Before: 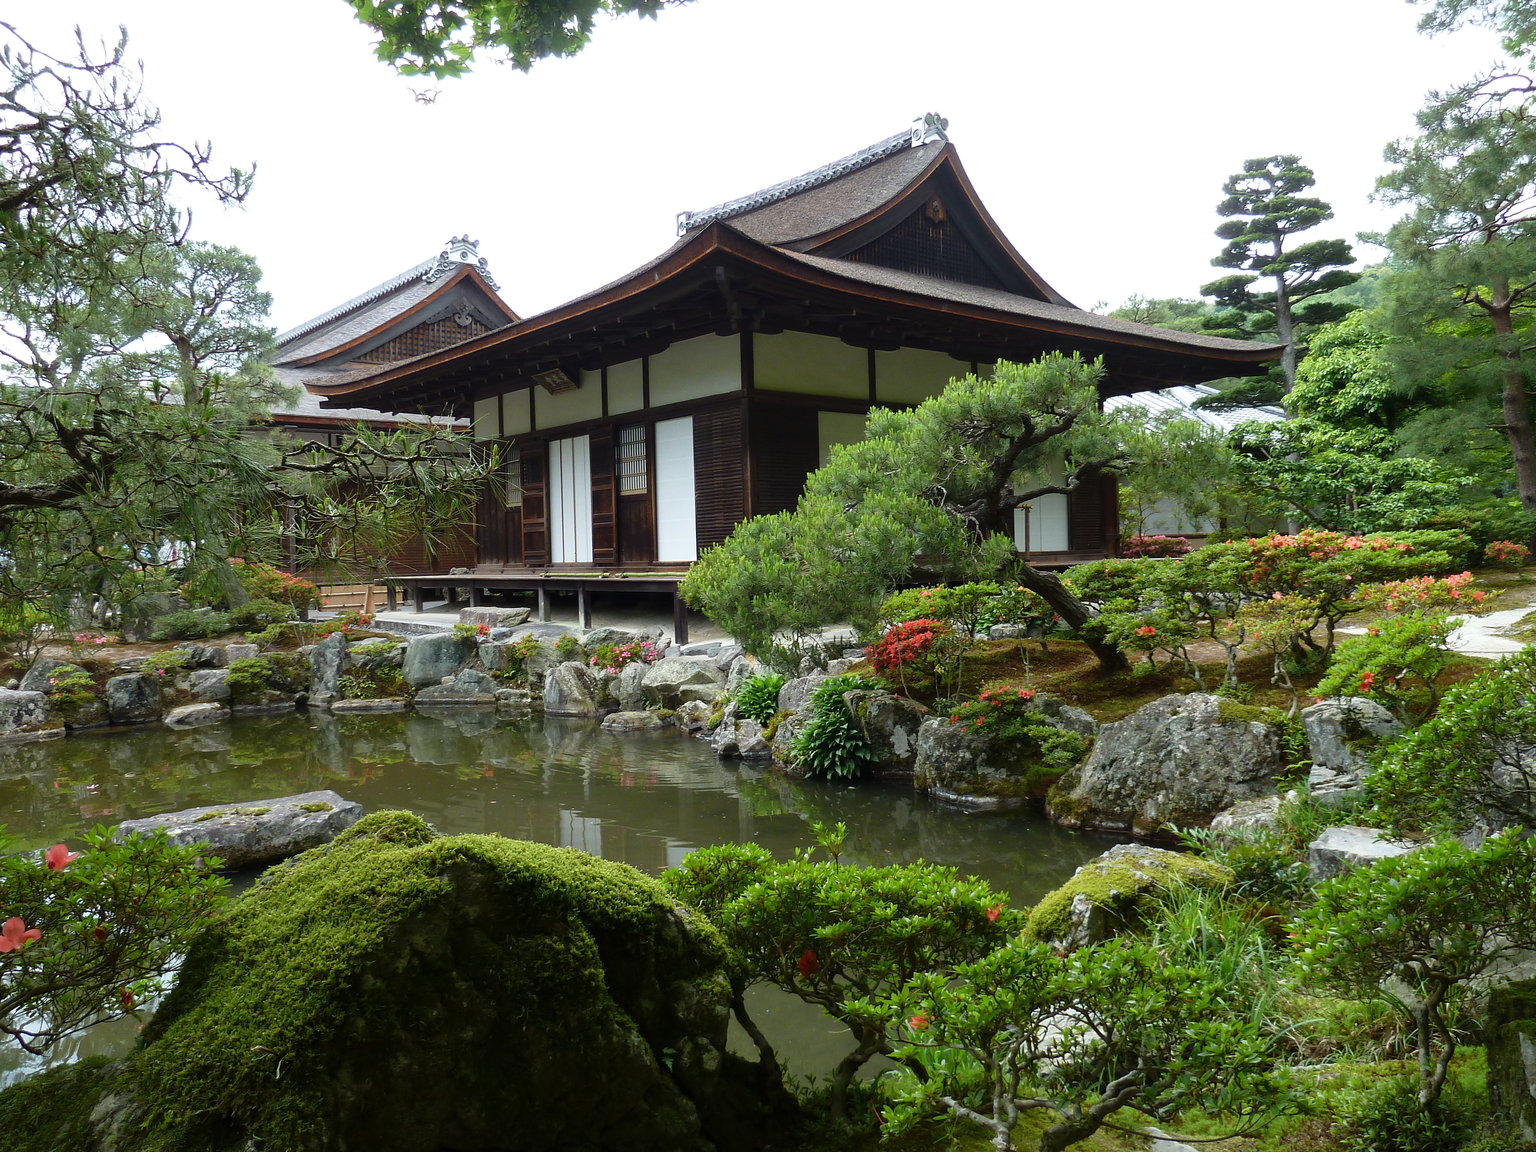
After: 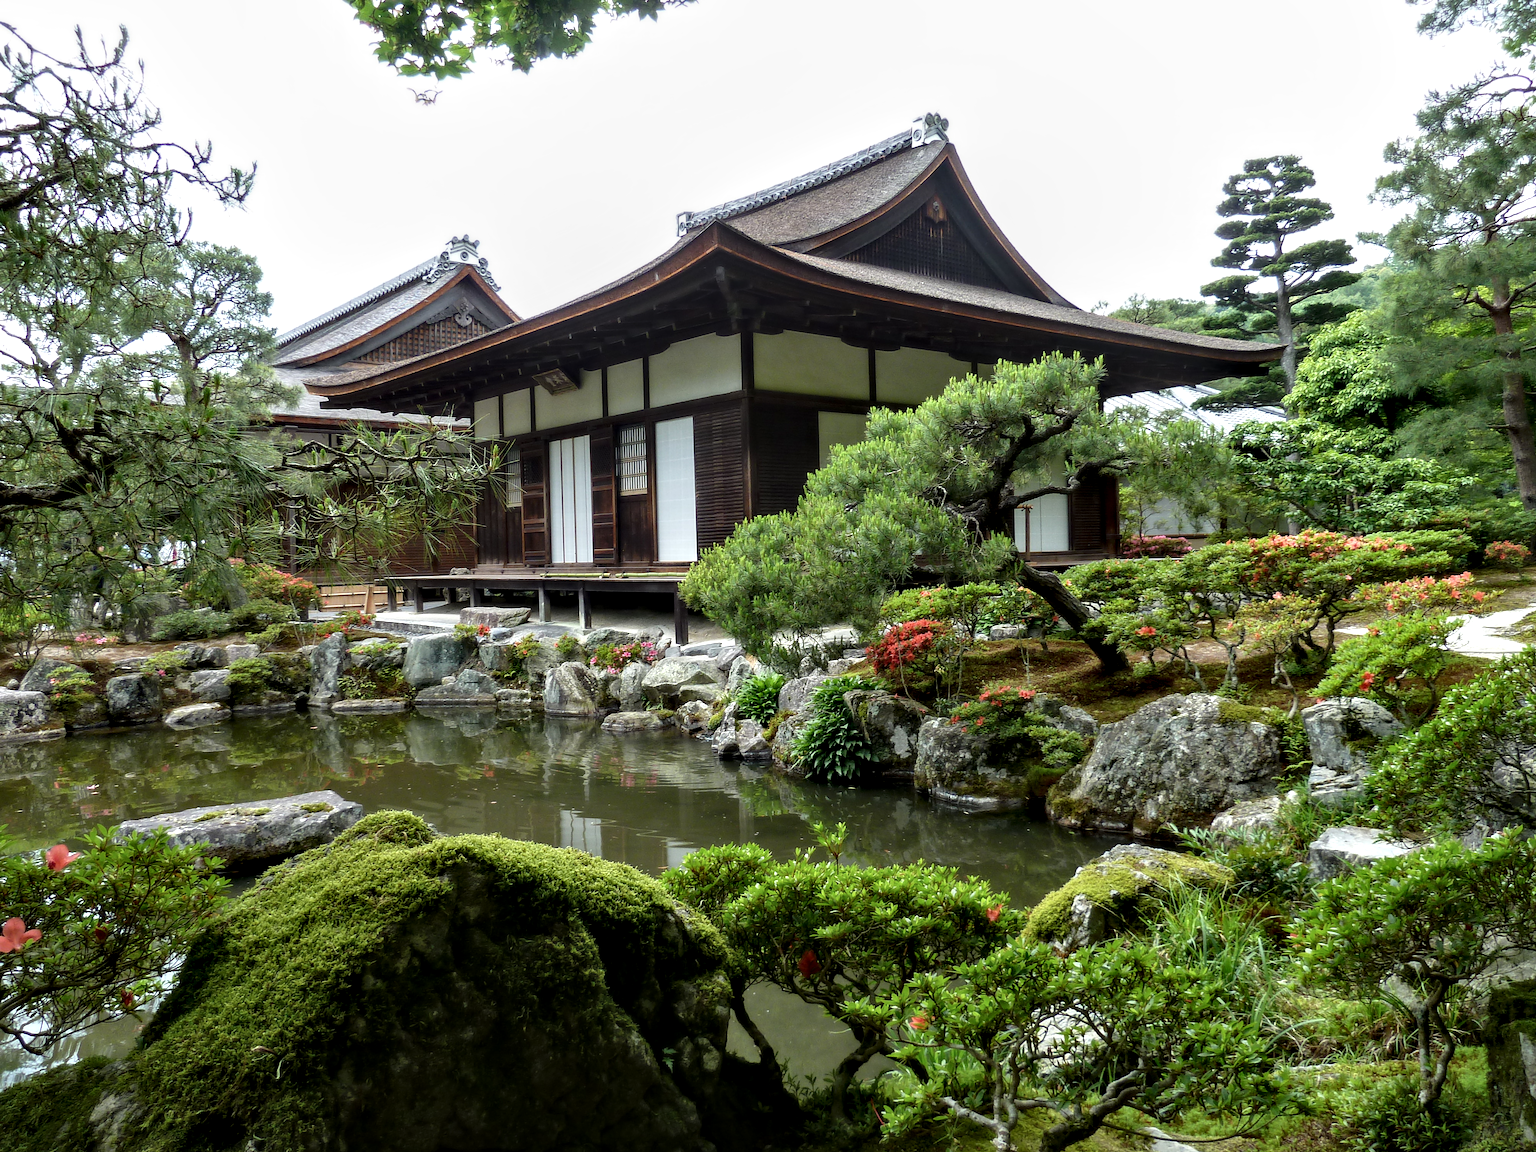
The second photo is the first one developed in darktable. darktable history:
local contrast: on, module defaults
contrast equalizer: y [[0.536, 0.565, 0.581, 0.516, 0.52, 0.491], [0.5 ×6], [0.5 ×6], [0 ×6], [0 ×6]]
